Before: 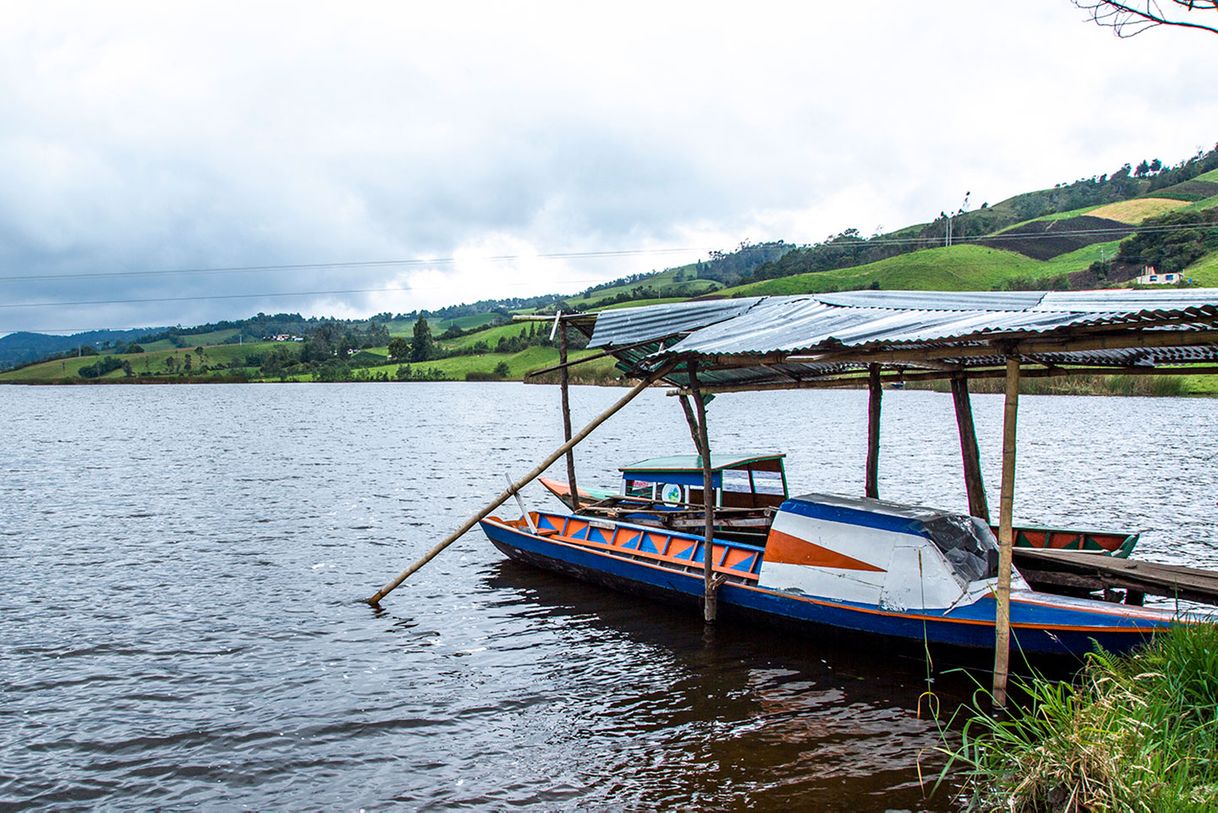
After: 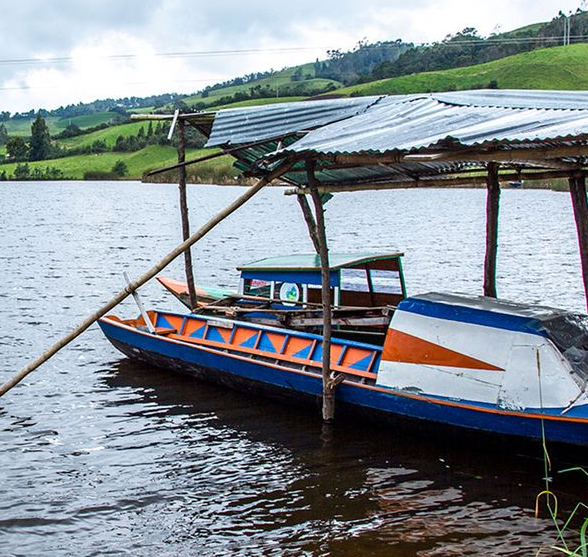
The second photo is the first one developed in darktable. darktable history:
crop: left 31.411%, top 24.82%, right 20.244%, bottom 6.594%
